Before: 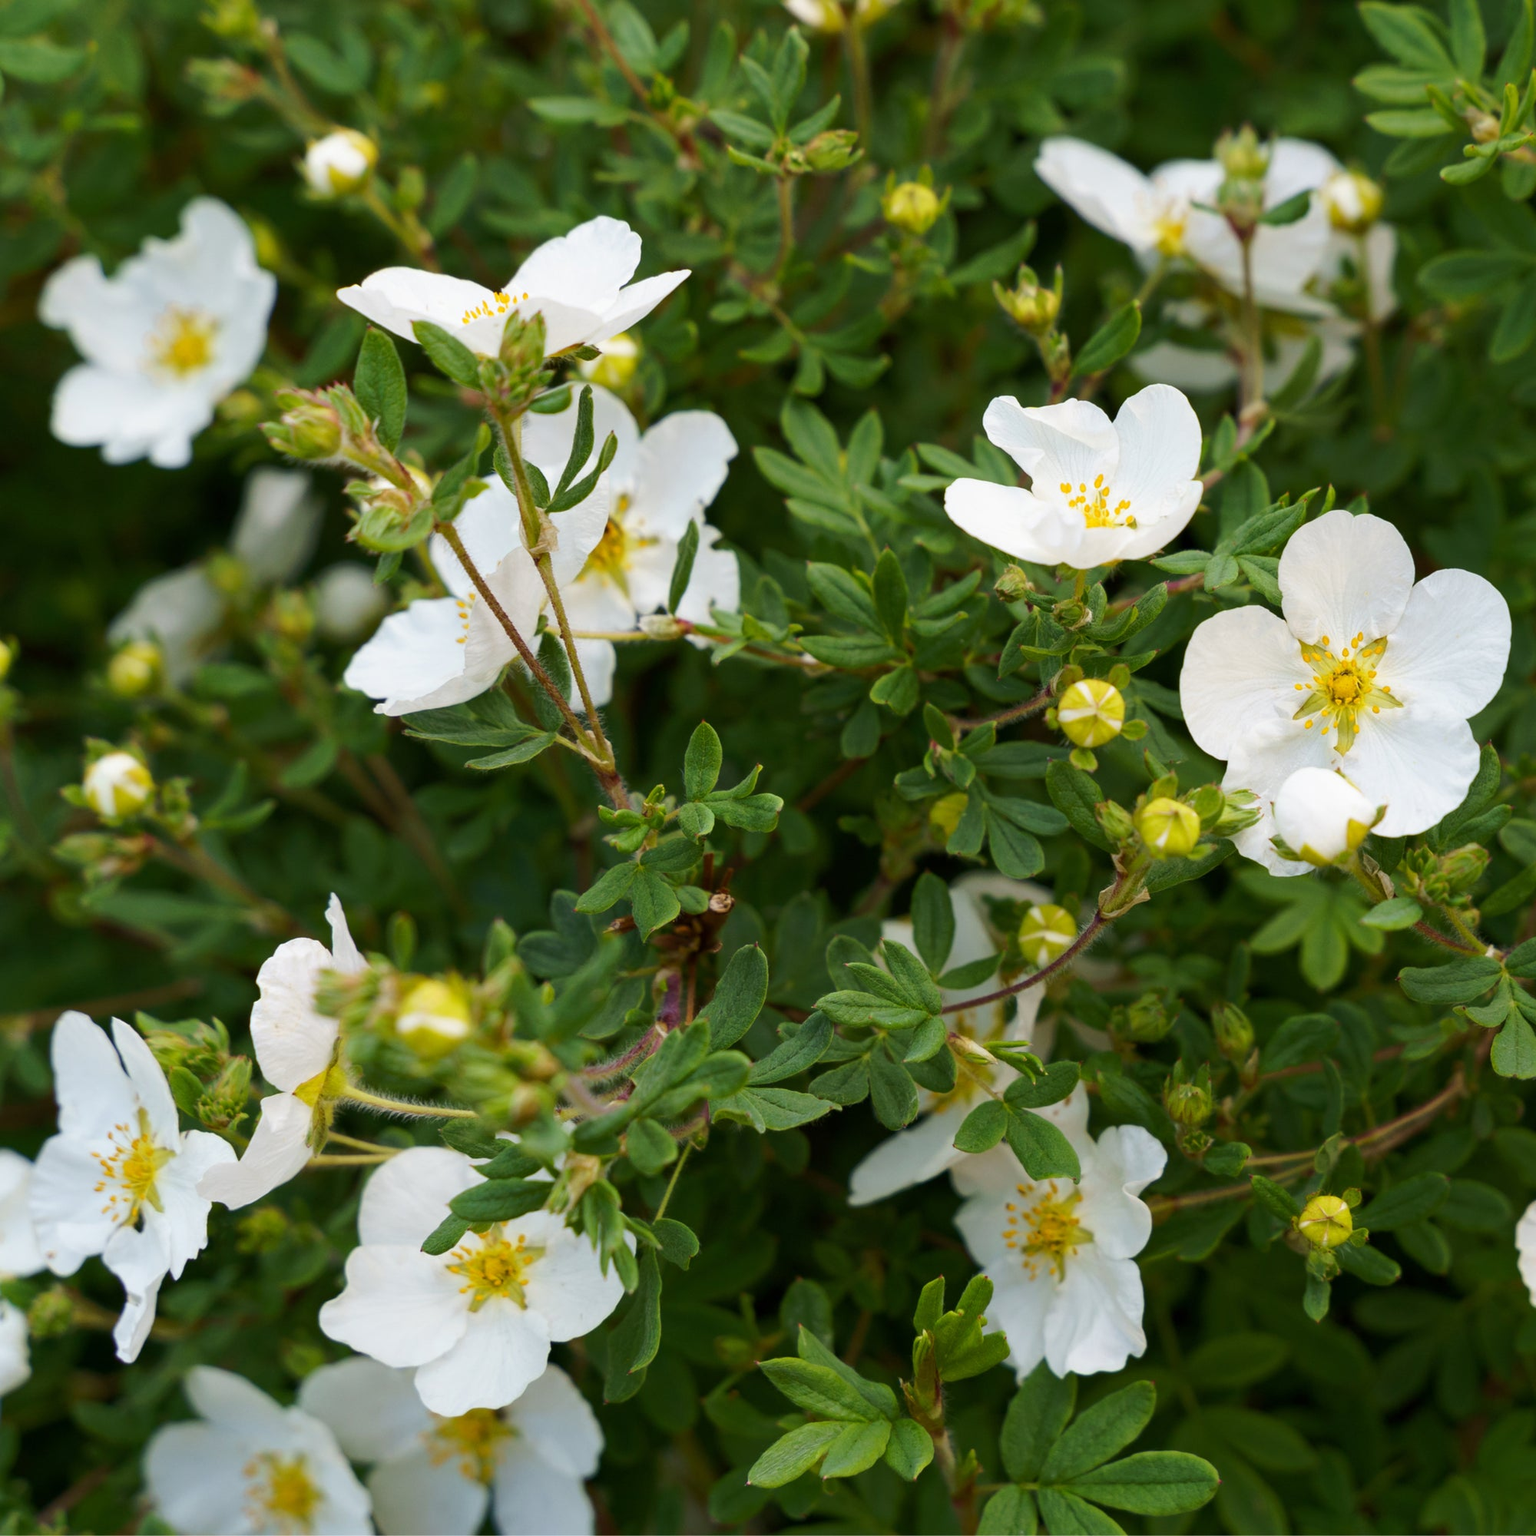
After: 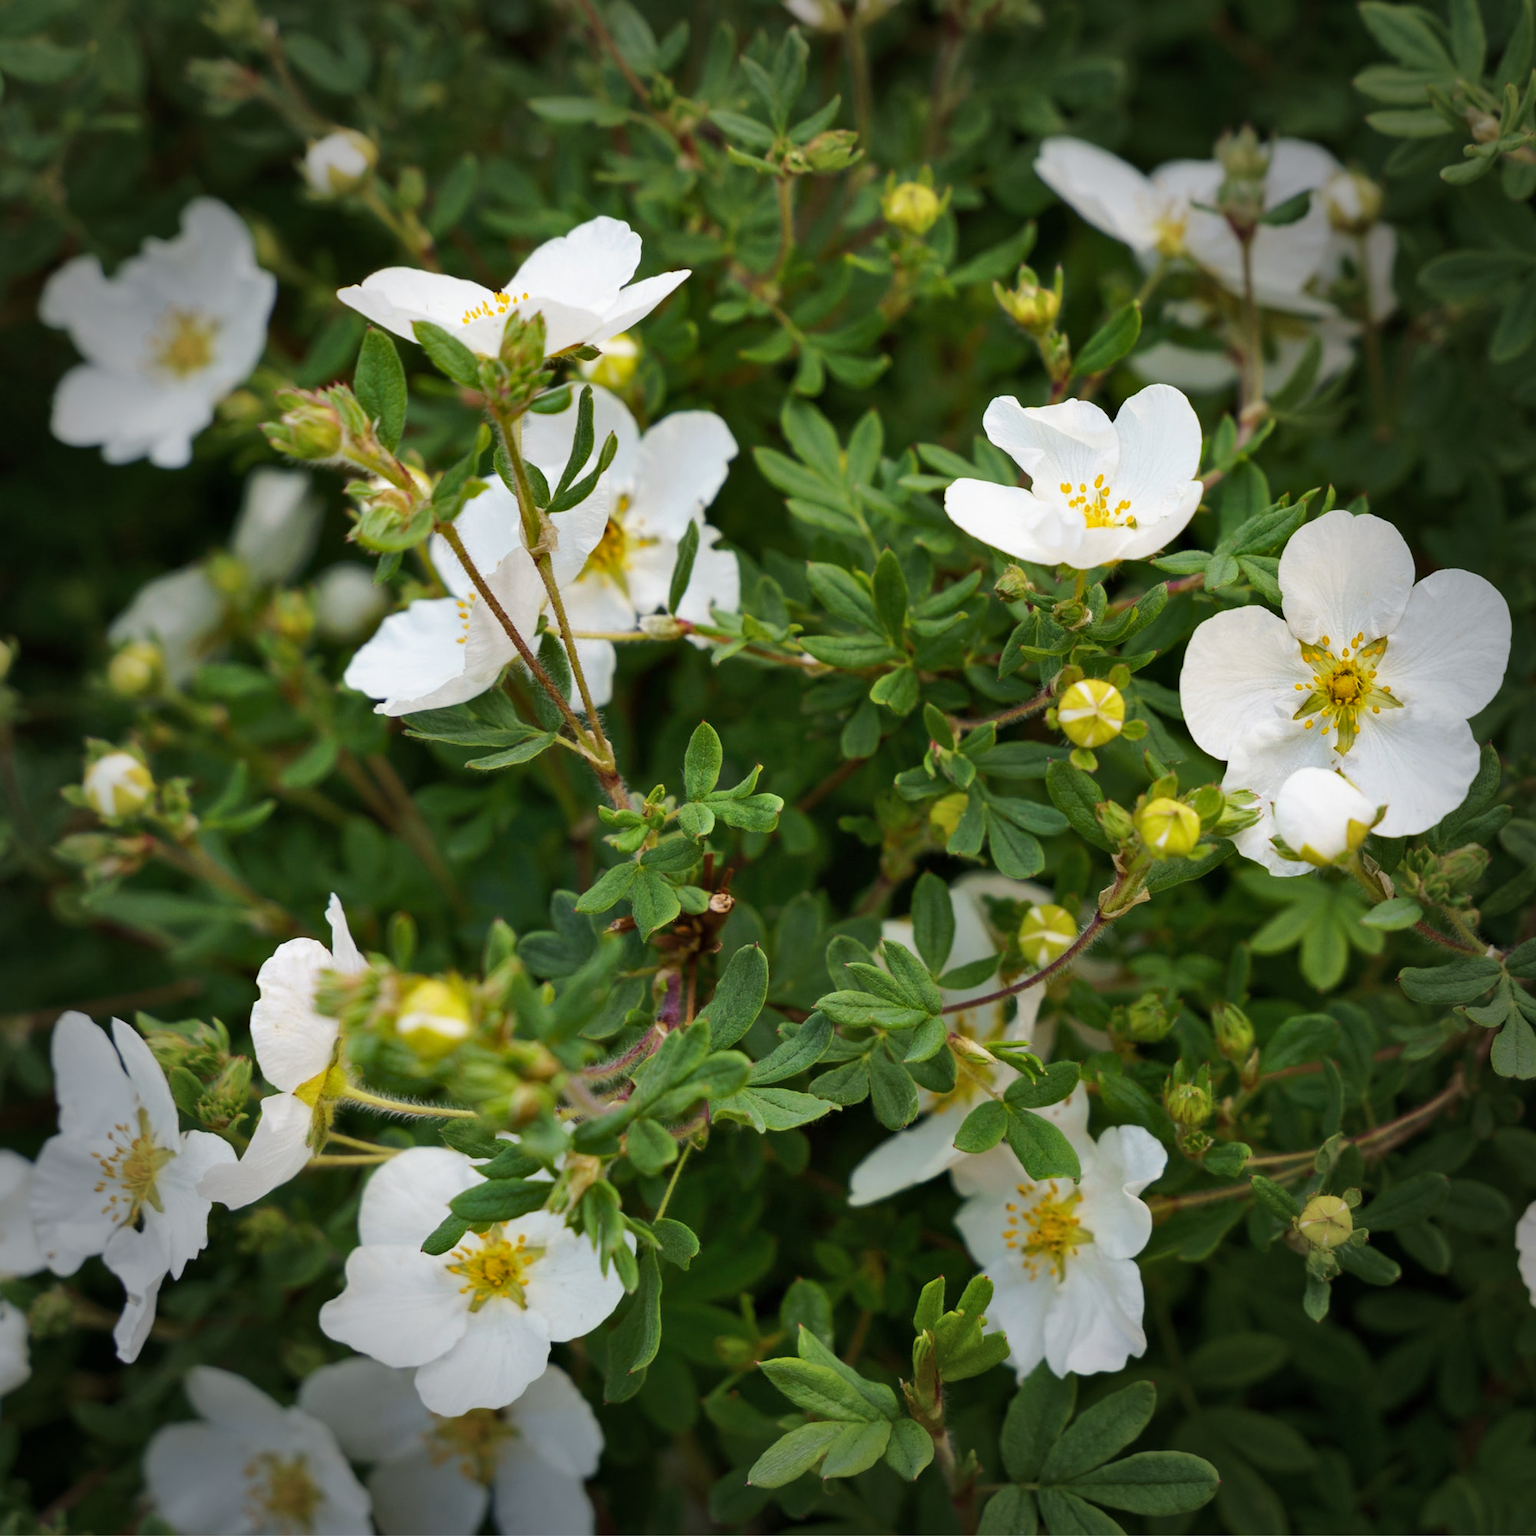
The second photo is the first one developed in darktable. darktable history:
vignetting: fall-off start 66.7%, fall-off radius 39.74%, brightness -0.576, saturation -0.258, automatic ratio true, width/height ratio 0.671, dithering 16-bit output
shadows and highlights: radius 100.41, shadows 50.55, highlights -64.36, highlights color adjustment 49.82%, soften with gaussian
